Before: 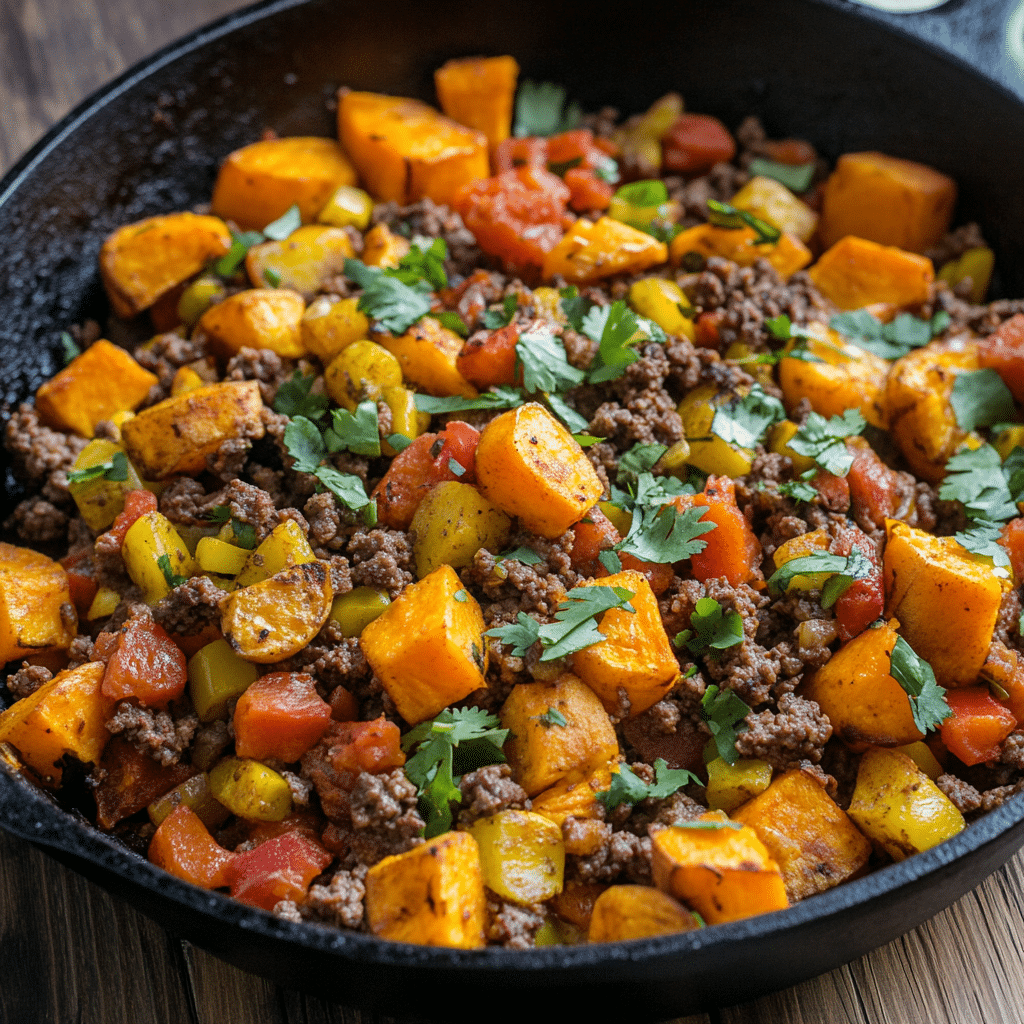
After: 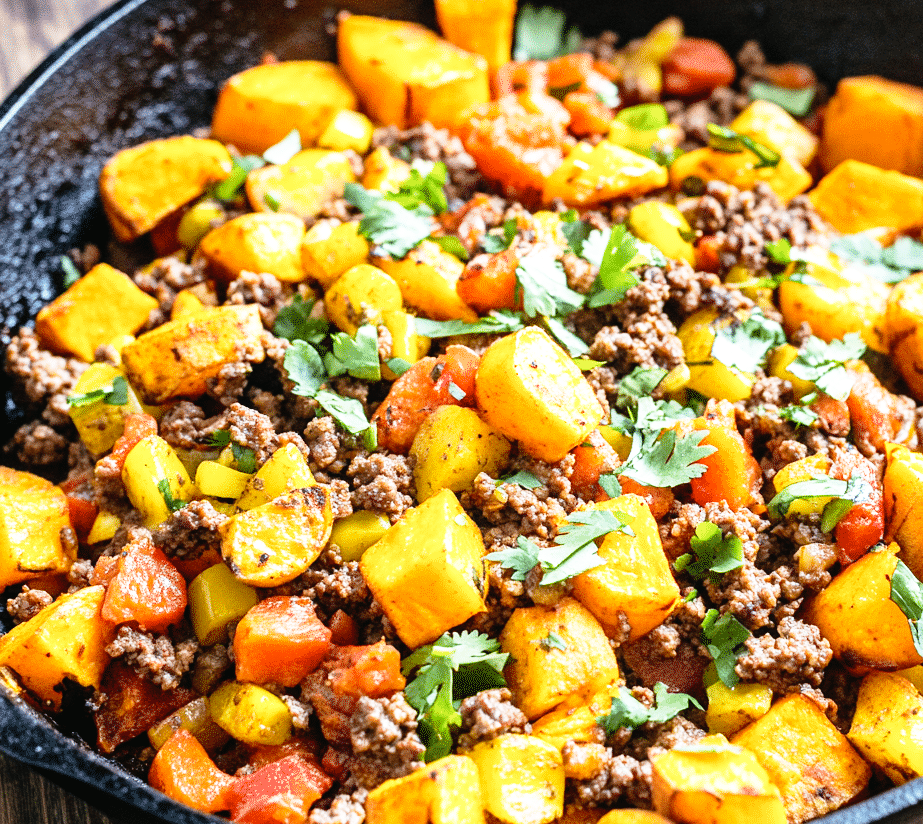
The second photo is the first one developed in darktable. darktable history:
crop: top 7.509%, right 9.768%, bottom 11.972%
exposure: black level correction -0.002, exposure 0.543 EV, compensate highlight preservation false
base curve: curves: ch0 [(0, 0) (0.012, 0.01) (0.073, 0.168) (0.31, 0.711) (0.645, 0.957) (1, 1)], preserve colors none
